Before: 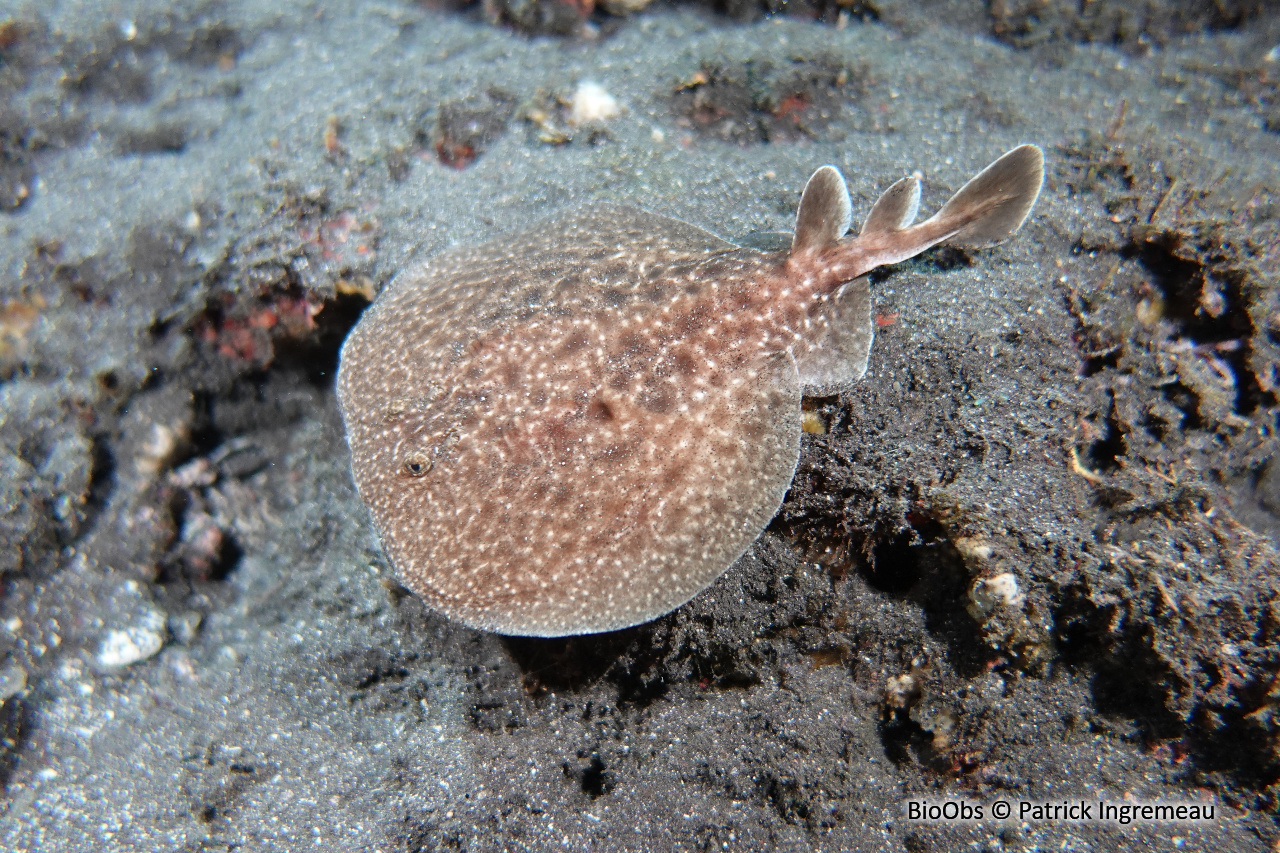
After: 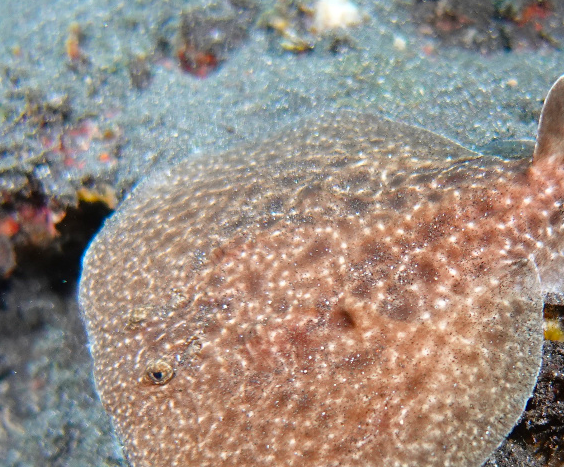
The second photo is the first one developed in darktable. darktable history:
color balance rgb: linear chroma grading › global chroma 9.69%, perceptual saturation grading › global saturation 19.999%, global vibrance 25.474%
crop: left 20.204%, top 10.859%, right 35.7%, bottom 34.323%
exposure: compensate highlight preservation false
